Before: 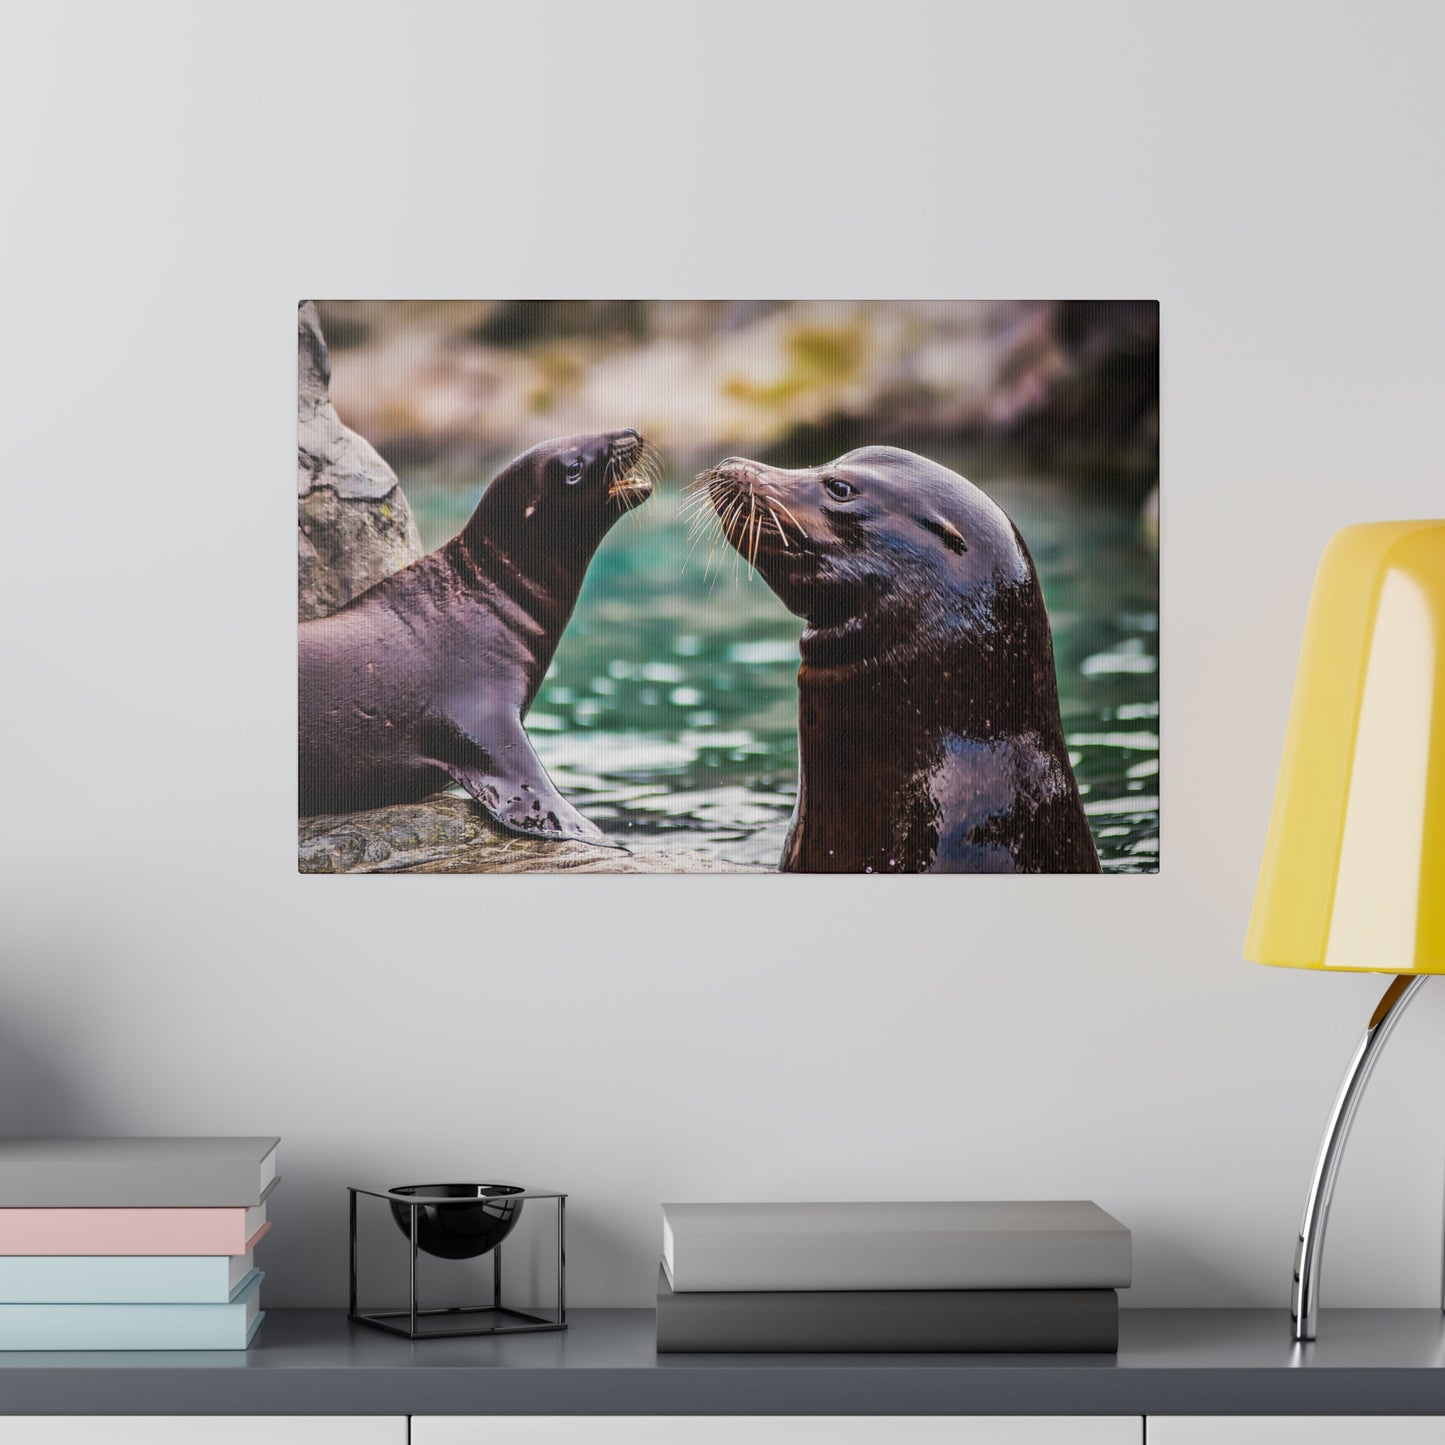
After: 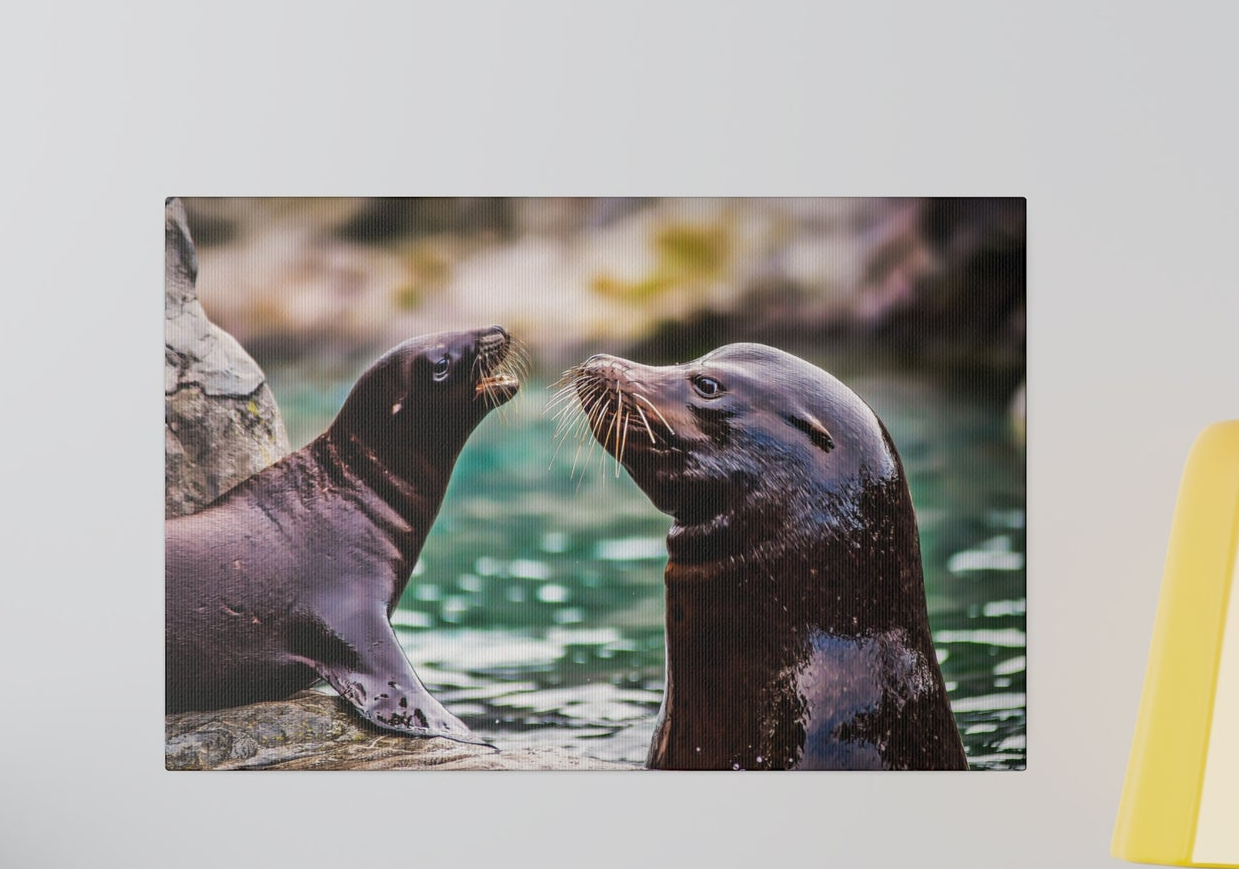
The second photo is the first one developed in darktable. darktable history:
crop and rotate: left 9.248%, top 7.162%, right 4.979%, bottom 32.632%
